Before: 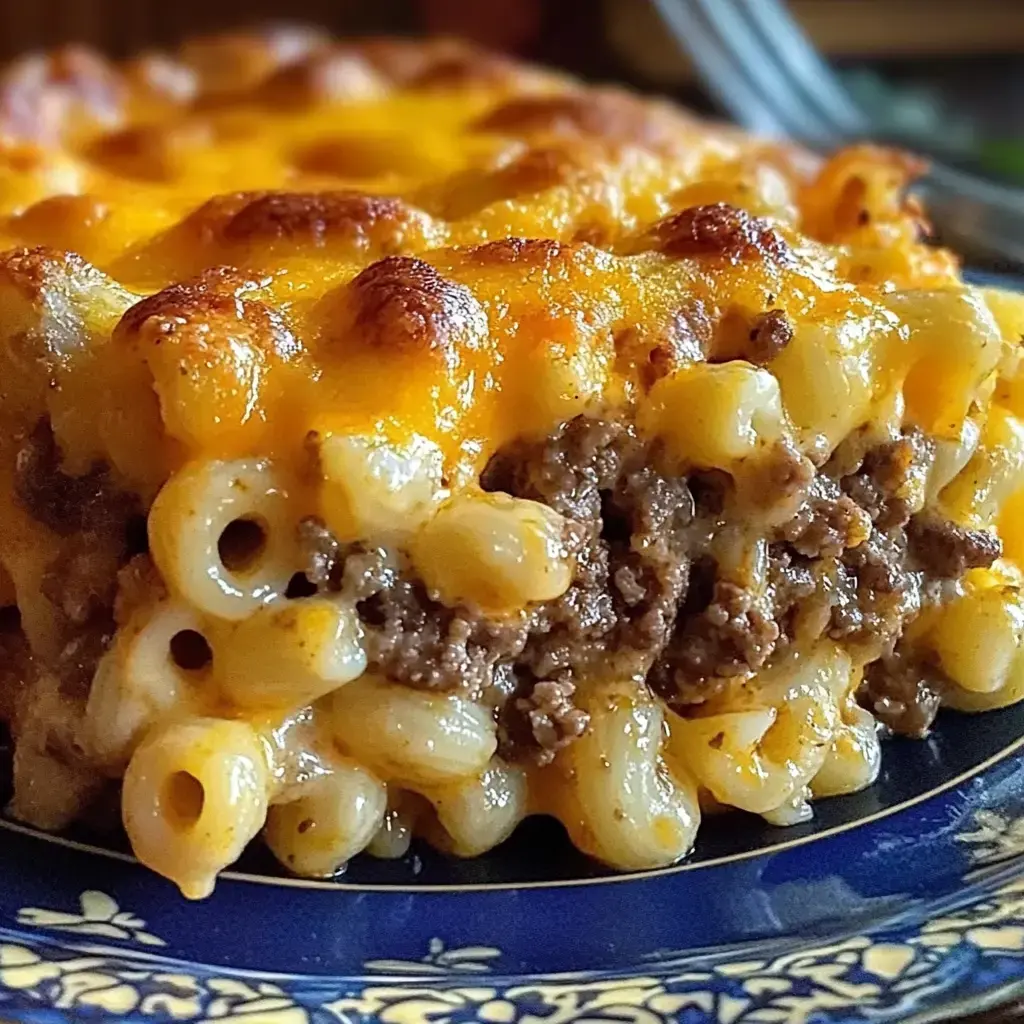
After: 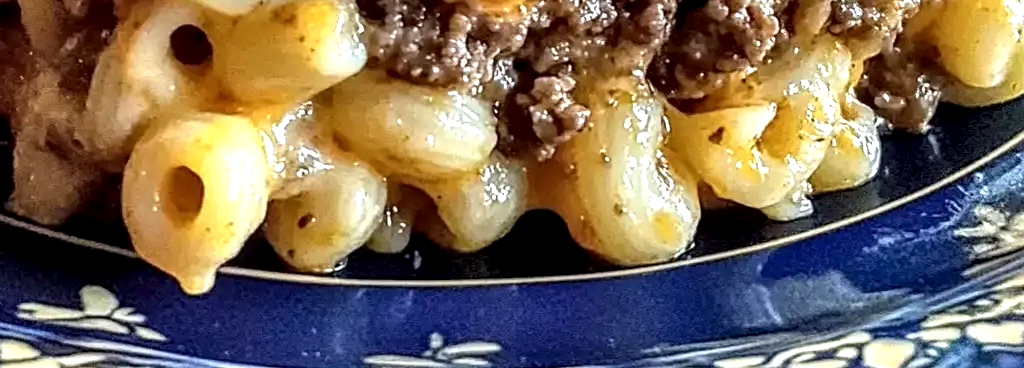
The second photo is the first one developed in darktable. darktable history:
crop and rotate: top 59.083%, bottom 4.937%
local contrast: highlights 60%, shadows 63%, detail 160%
contrast brightness saturation: saturation -0.06
exposure: black level correction 0.001, exposure 0.5 EV, compensate highlight preservation false
